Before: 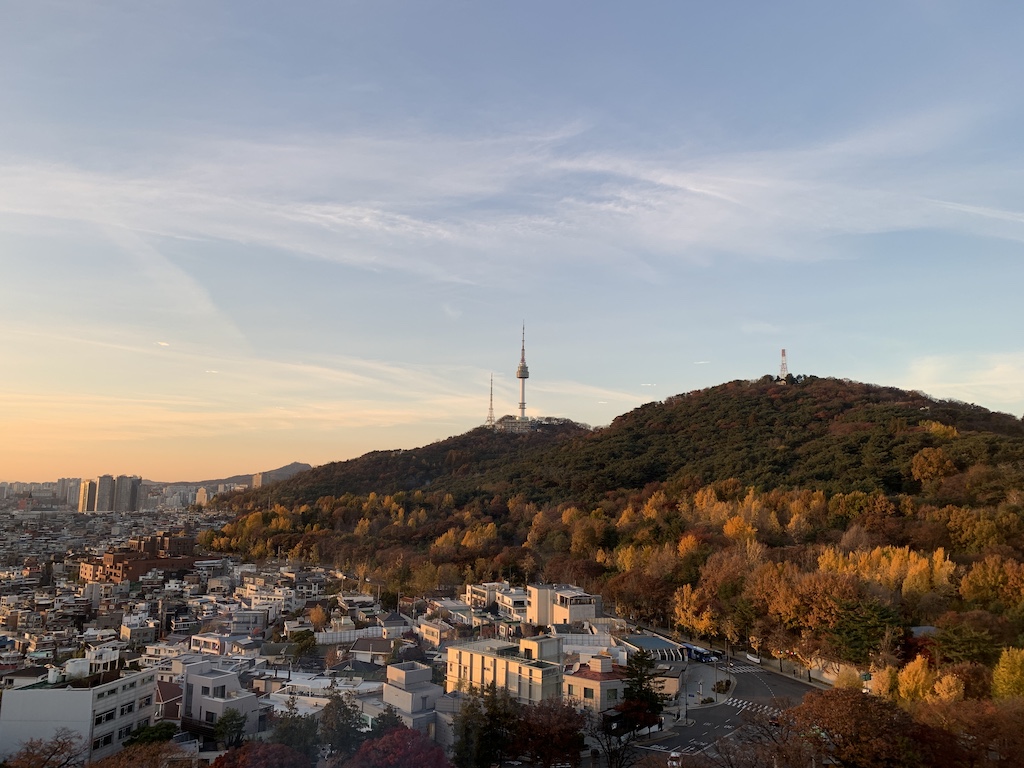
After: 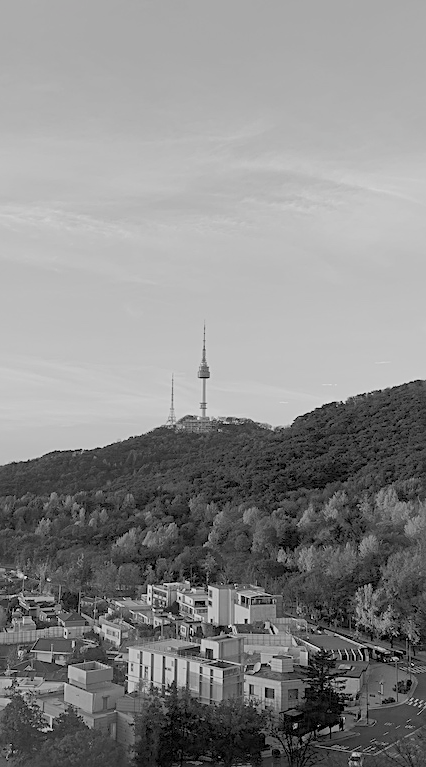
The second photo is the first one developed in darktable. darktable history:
base curve: curves: ch0 [(0, 0) (0.088, 0.125) (0.176, 0.251) (0.354, 0.501) (0.613, 0.749) (1, 0.877)], preserve colors none
color balance rgb: contrast -30%
crop: left 31.229%, right 27.105%
sharpen: on, module defaults
color calibration: output gray [0.22, 0.42, 0.37, 0], gray › normalize channels true, illuminant same as pipeline (D50), adaptation XYZ, x 0.346, y 0.359, gamut compression 0
